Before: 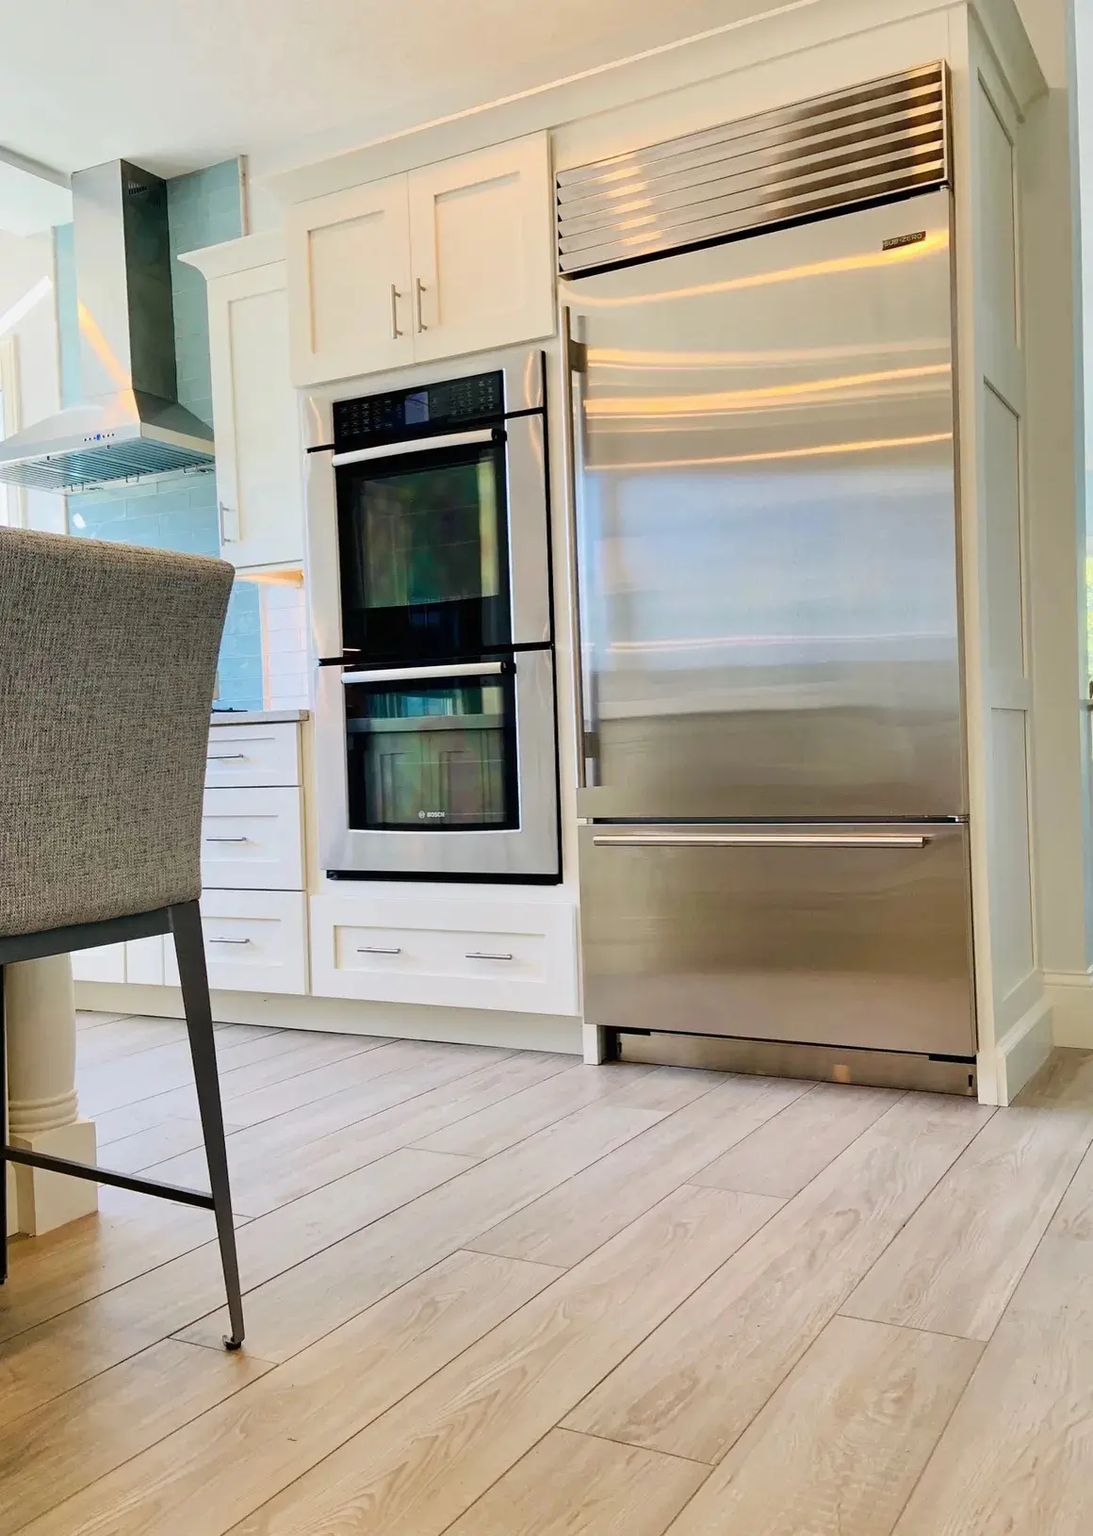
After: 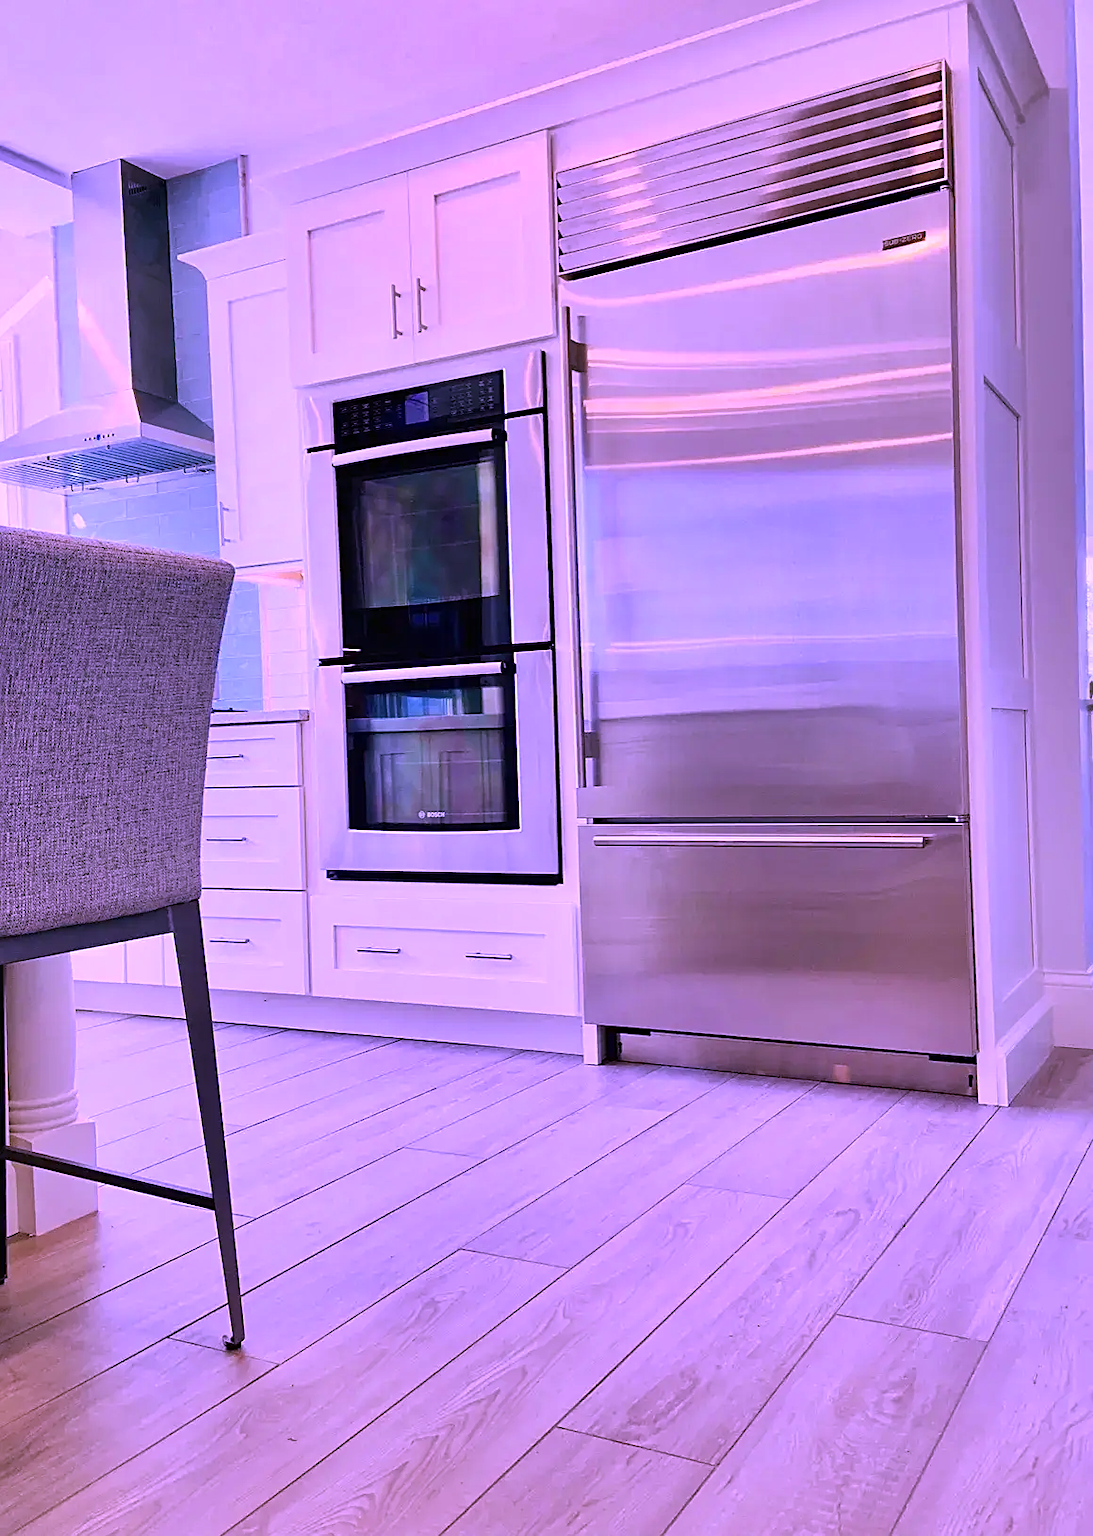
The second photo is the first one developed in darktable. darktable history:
color calibration: illuminant custom, x 0.38, y 0.481, temperature 4472.82 K, saturation algorithm version 1 (2020)
shadows and highlights: soften with gaussian
sharpen: on, module defaults
